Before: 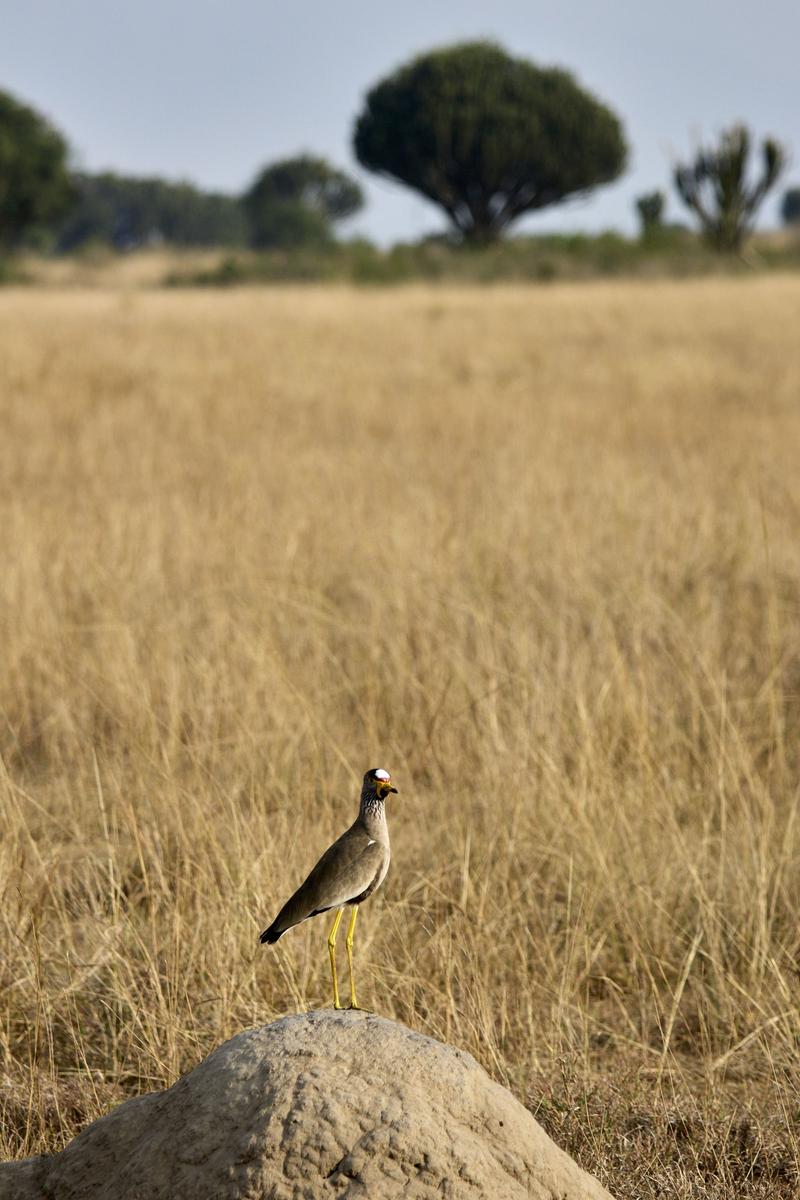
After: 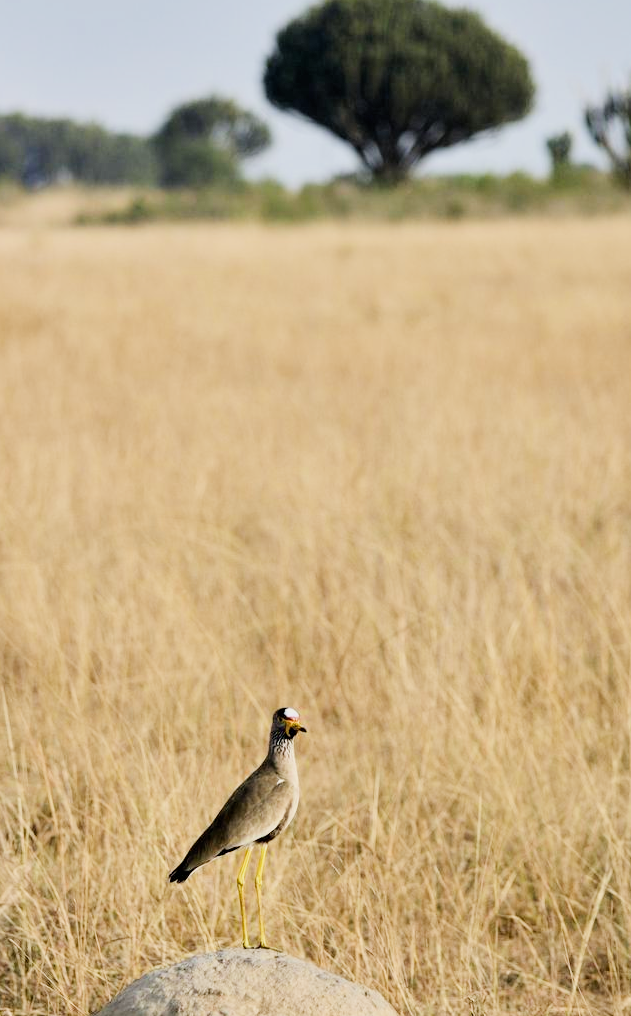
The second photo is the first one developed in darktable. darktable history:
exposure: exposure 1.159 EV, compensate exposure bias true, compensate highlight preservation false
filmic rgb: black relative exposure -7.17 EV, white relative exposure 5.39 EV, hardness 3.03
crop: left 11.426%, top 5.12%, right 9.605%, bottom 10.175%
